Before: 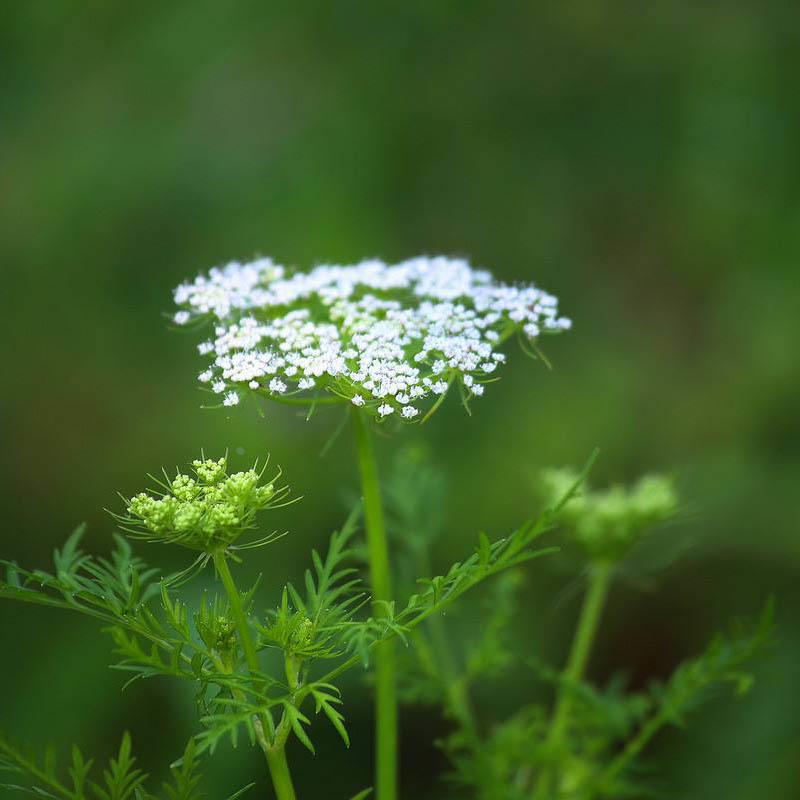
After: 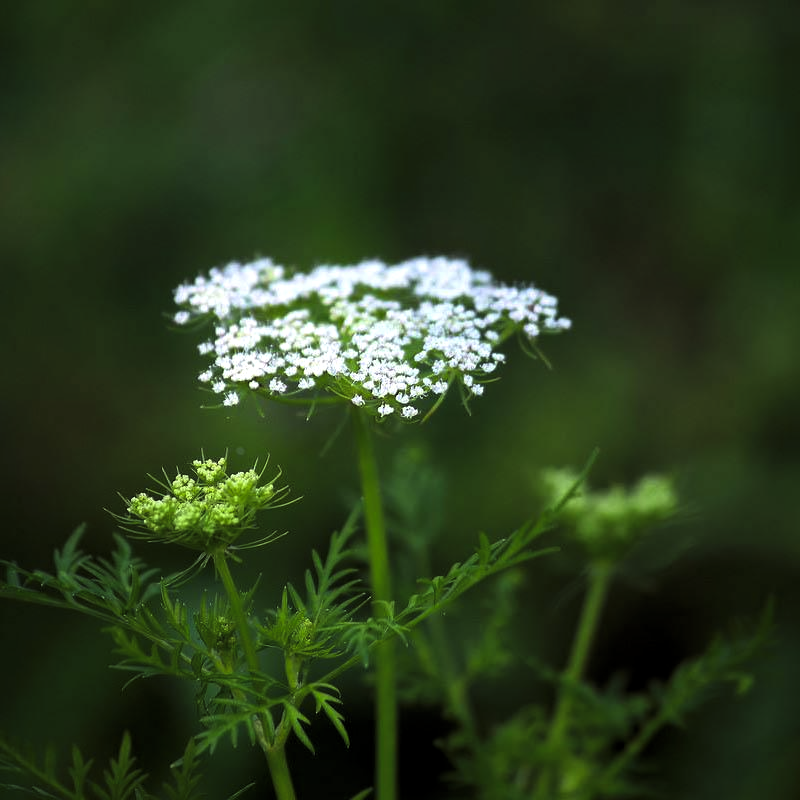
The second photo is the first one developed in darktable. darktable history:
contrast equalizer: y [[0.5 ×4, 0.483, 0.43], [0.5 ×6], [0.5 ×6], [0 ×6], [0 ×6]]
vibrance: on, module defaults
levels: levels [0.101, 0.578, 0.953]
